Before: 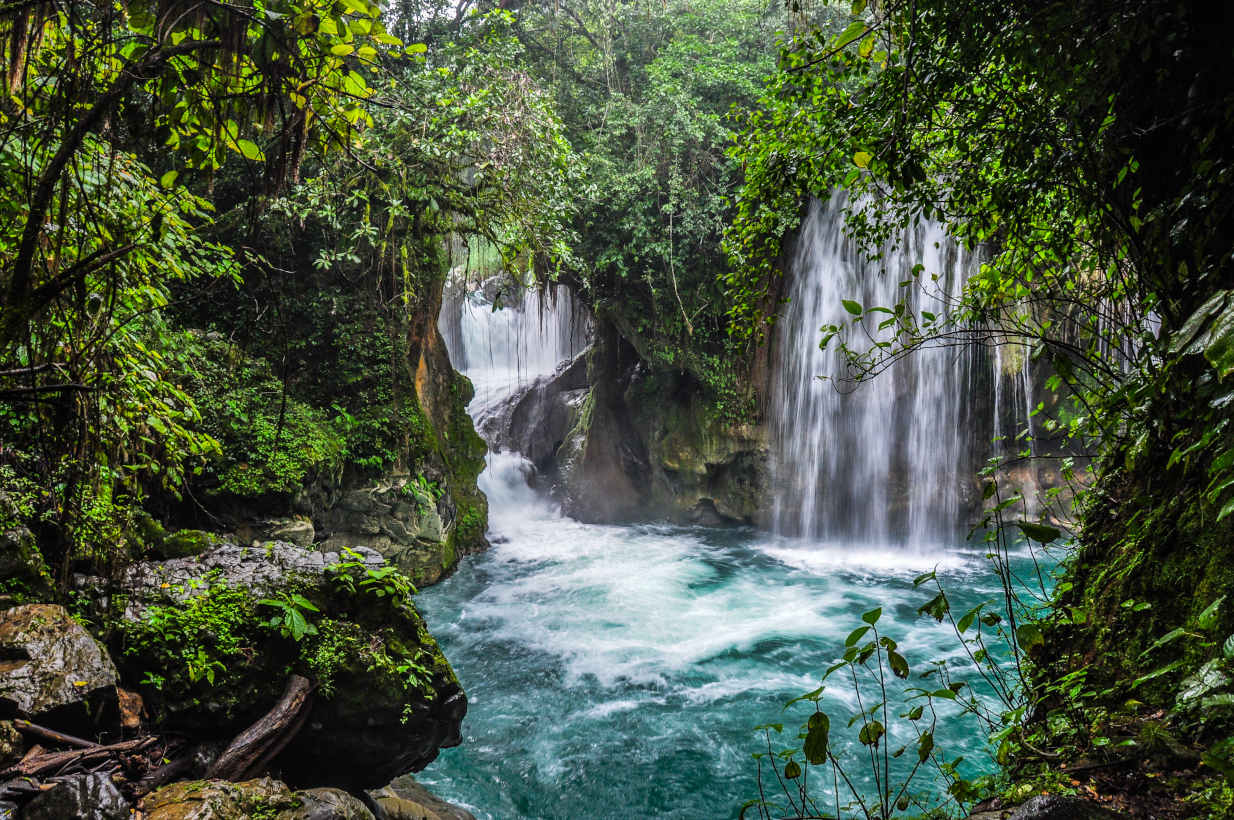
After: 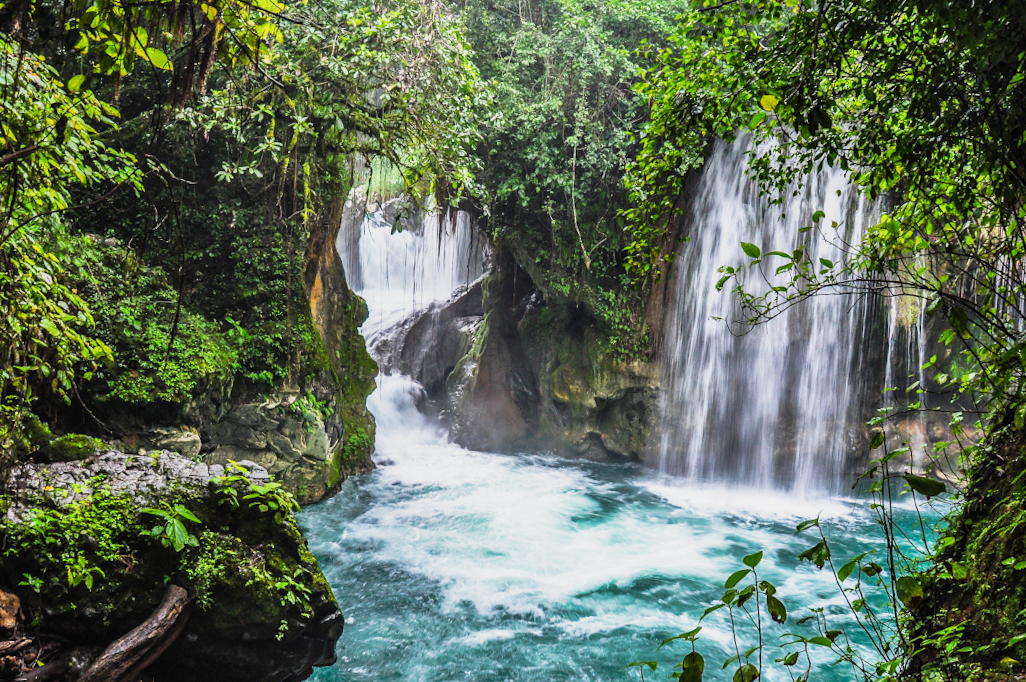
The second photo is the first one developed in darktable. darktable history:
base curve: curves: ch0 [(0, 0) (0.088, 0.125) (0.176, 0.251) (0.354, 0.501) (0.613, 0.749) (1, 0.877)], preserve colors none
exposure: compensate highlight preservation false
crop and rotate: angle -3.27°, left 5.211%, top 5.211%, right 4.607%, bottom 4.607%
